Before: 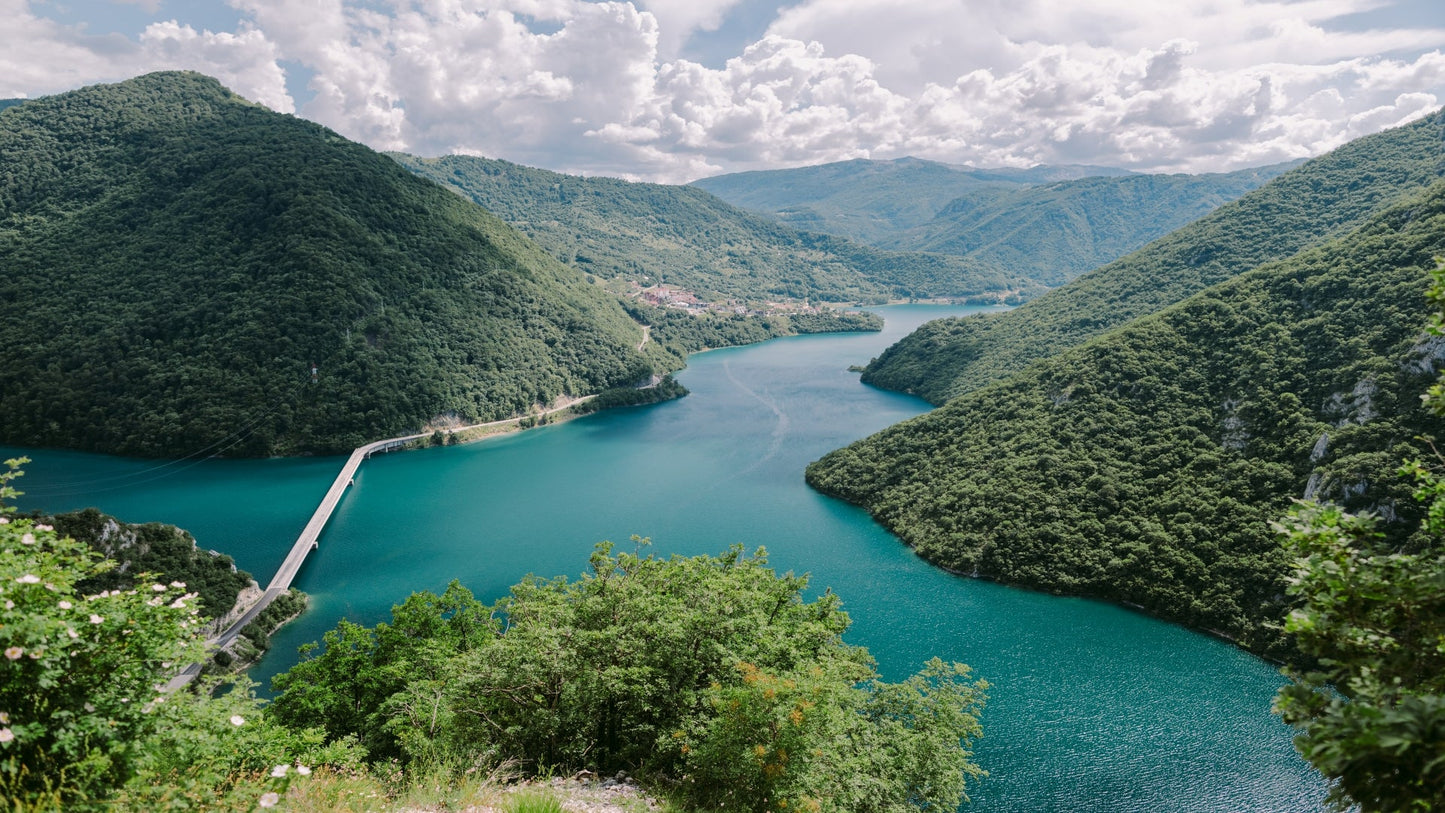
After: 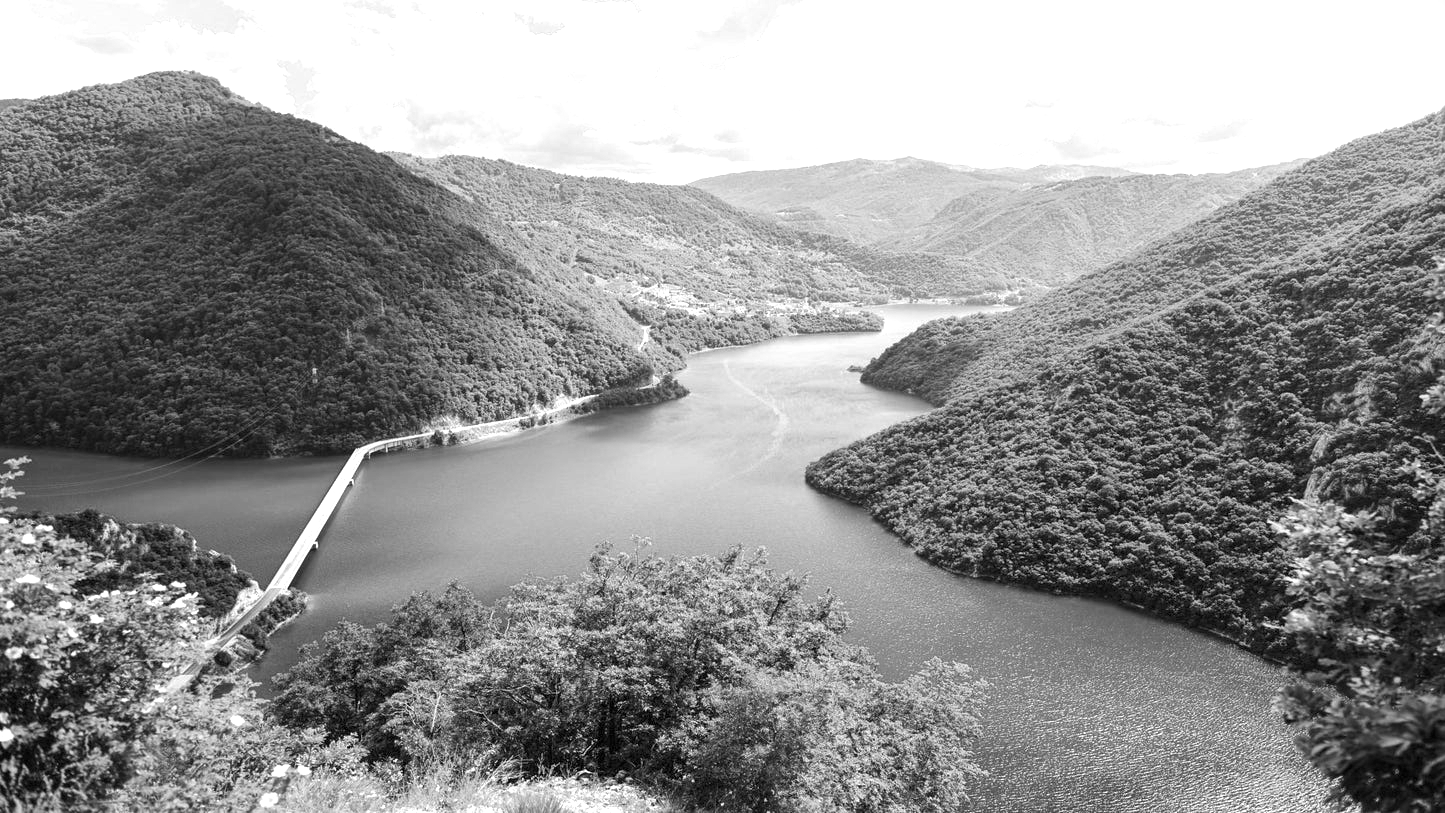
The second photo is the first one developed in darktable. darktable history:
color calibration: output gray [0.23, 0.37, 0.4, 0], gray › normalize channels true, illuminant same as pipeline (D50), adaptation XYZ, x 0.346, y 0.359, gamut compression 0
local contrast: highlights 100%, shadows 100%, detail 120%, midtone range 0.2
exposure: black level correction 0, exposure 1.1 EV, compensate exposure bias true, compensate highlight preservation false
